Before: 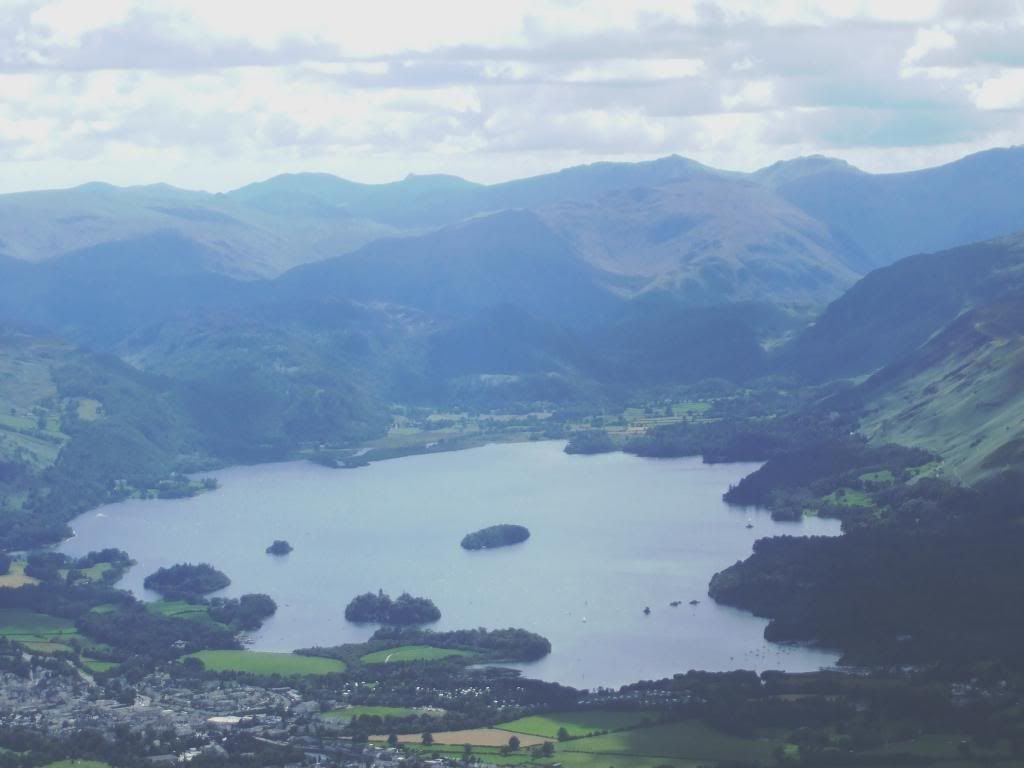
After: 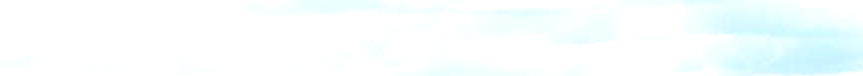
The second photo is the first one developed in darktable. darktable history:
crop and rotate: left 9.644%, top 9.491%, right 6.021%, bottom 80.509%
sharpen: on, module defaults
exposure: black level correction 0, exposure 0.7 EV, compensate exposure bias true, compensate highlight preservation false
